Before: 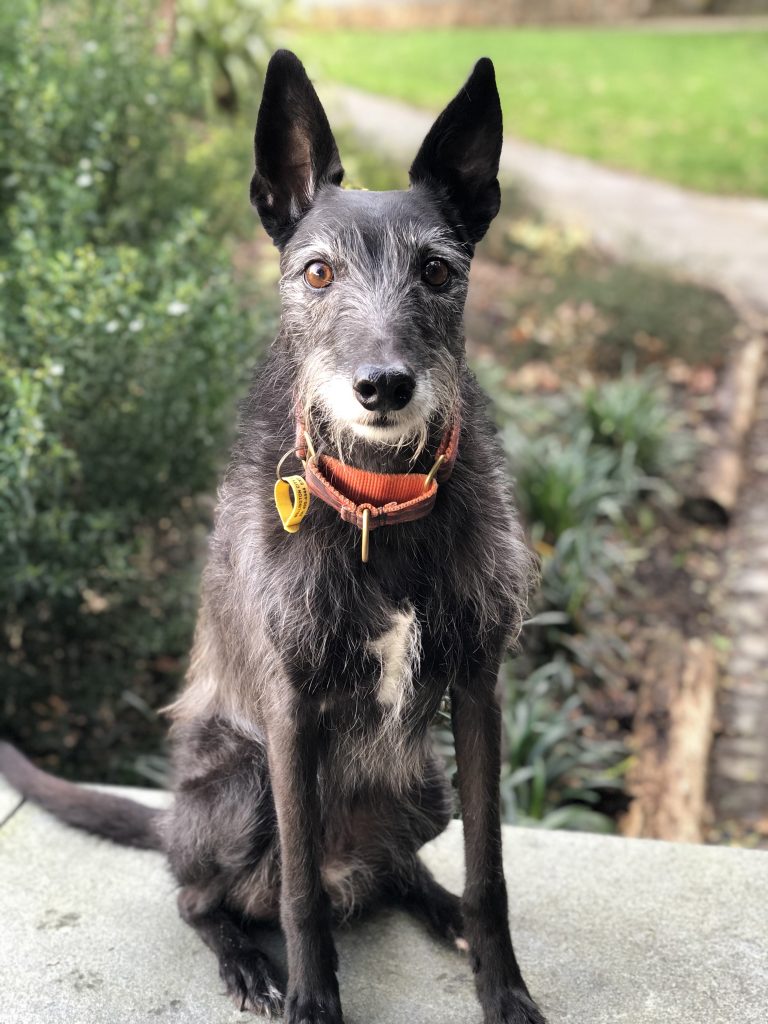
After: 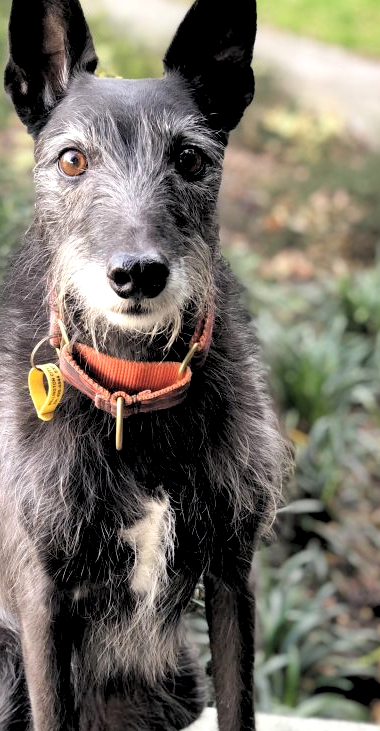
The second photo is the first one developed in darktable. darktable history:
shadows and highlights: shadows 60, soften with gaussian
rgb levels: levels [[0.013, 0.434, 0.89], [0, 0.5, 1], [0, 0.5, 1]]
crop: left 32.075%, top 10.976%, right 18.355%, bottom 17.596%
